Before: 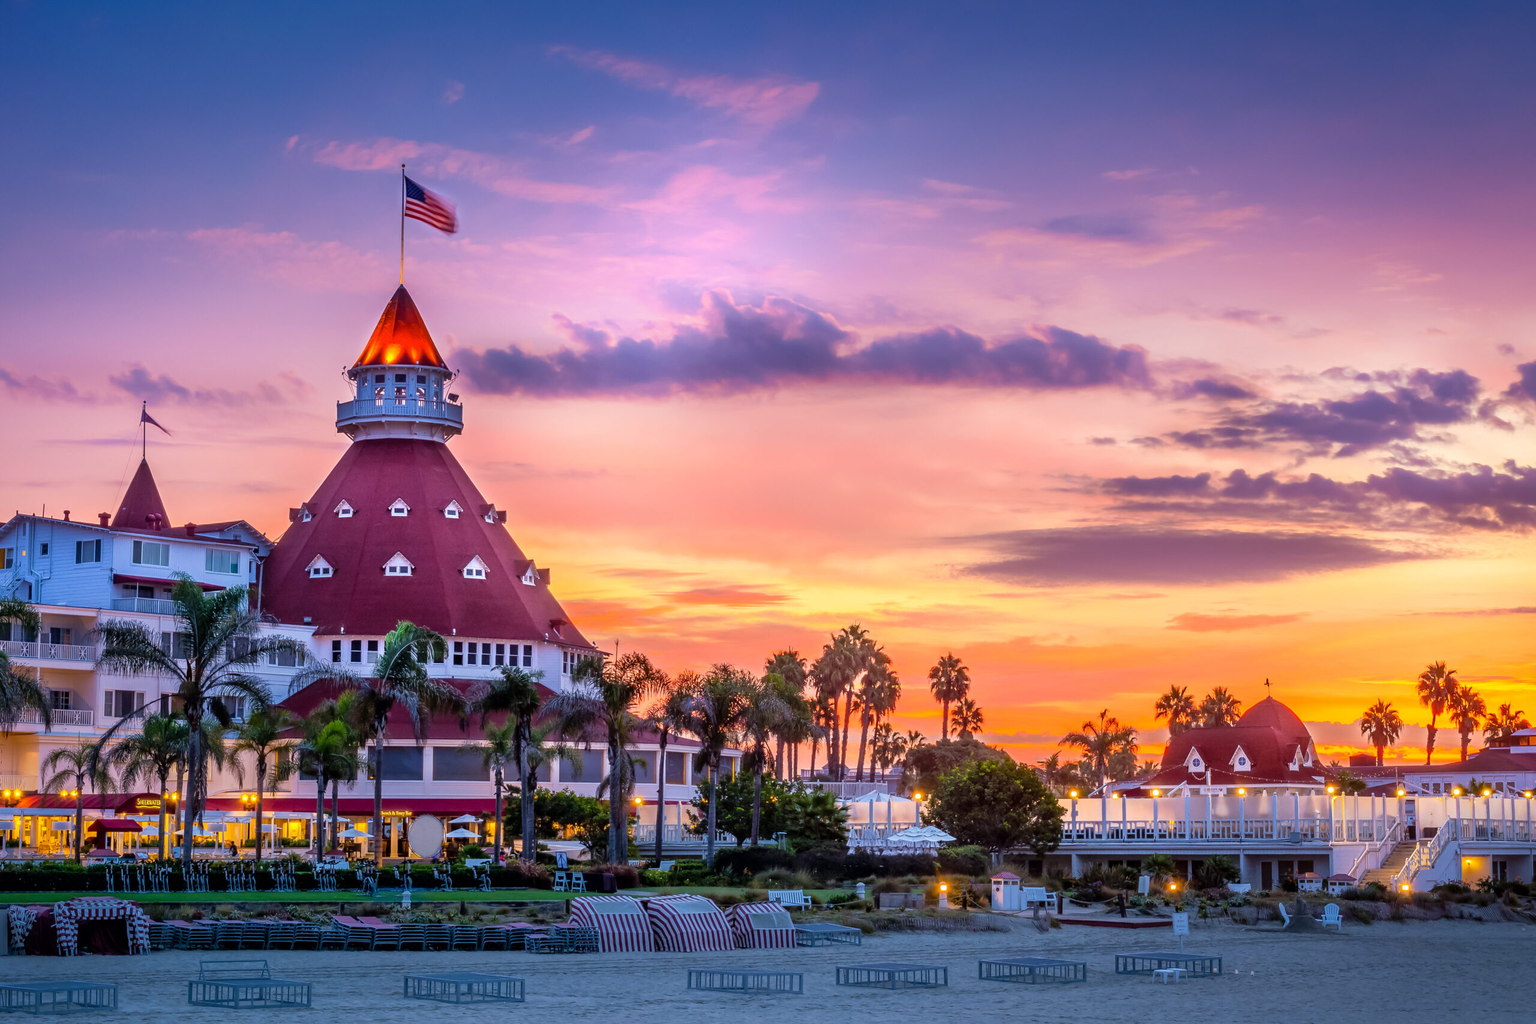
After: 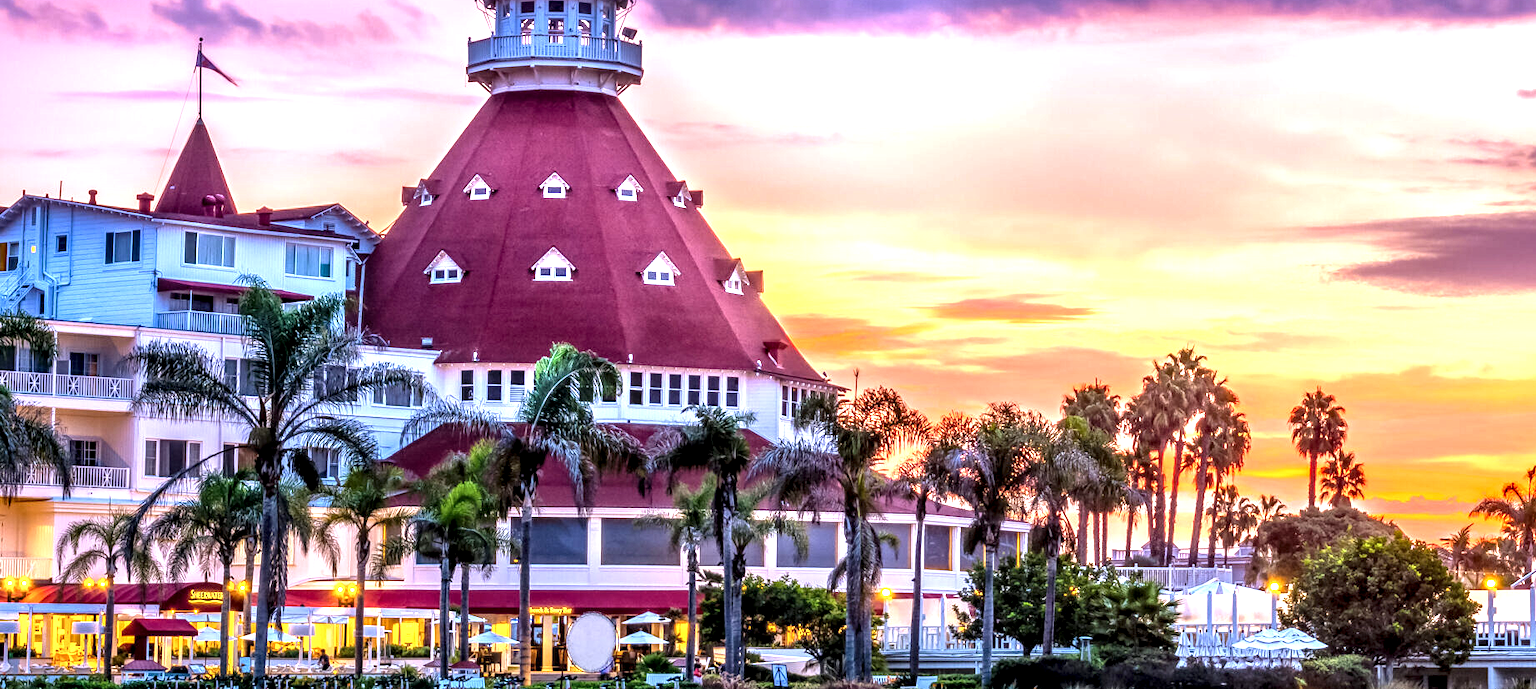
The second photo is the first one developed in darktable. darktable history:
crop: top 36.498%, right 27.964%, bottom 14.995%
exposure: black level correction 0, exposure 1 EV, compensate exposure bias true, compensate highlight preservation false
rgb curve: curves: ch2 [(0, 0) (0.567, 0.512) (1, 1)], mode RGB, independent channels
local contrast: highlights 79%, shadows 56%, detail 175%, midtone range 0.428
white balance: red 0.984, blue 1.059
